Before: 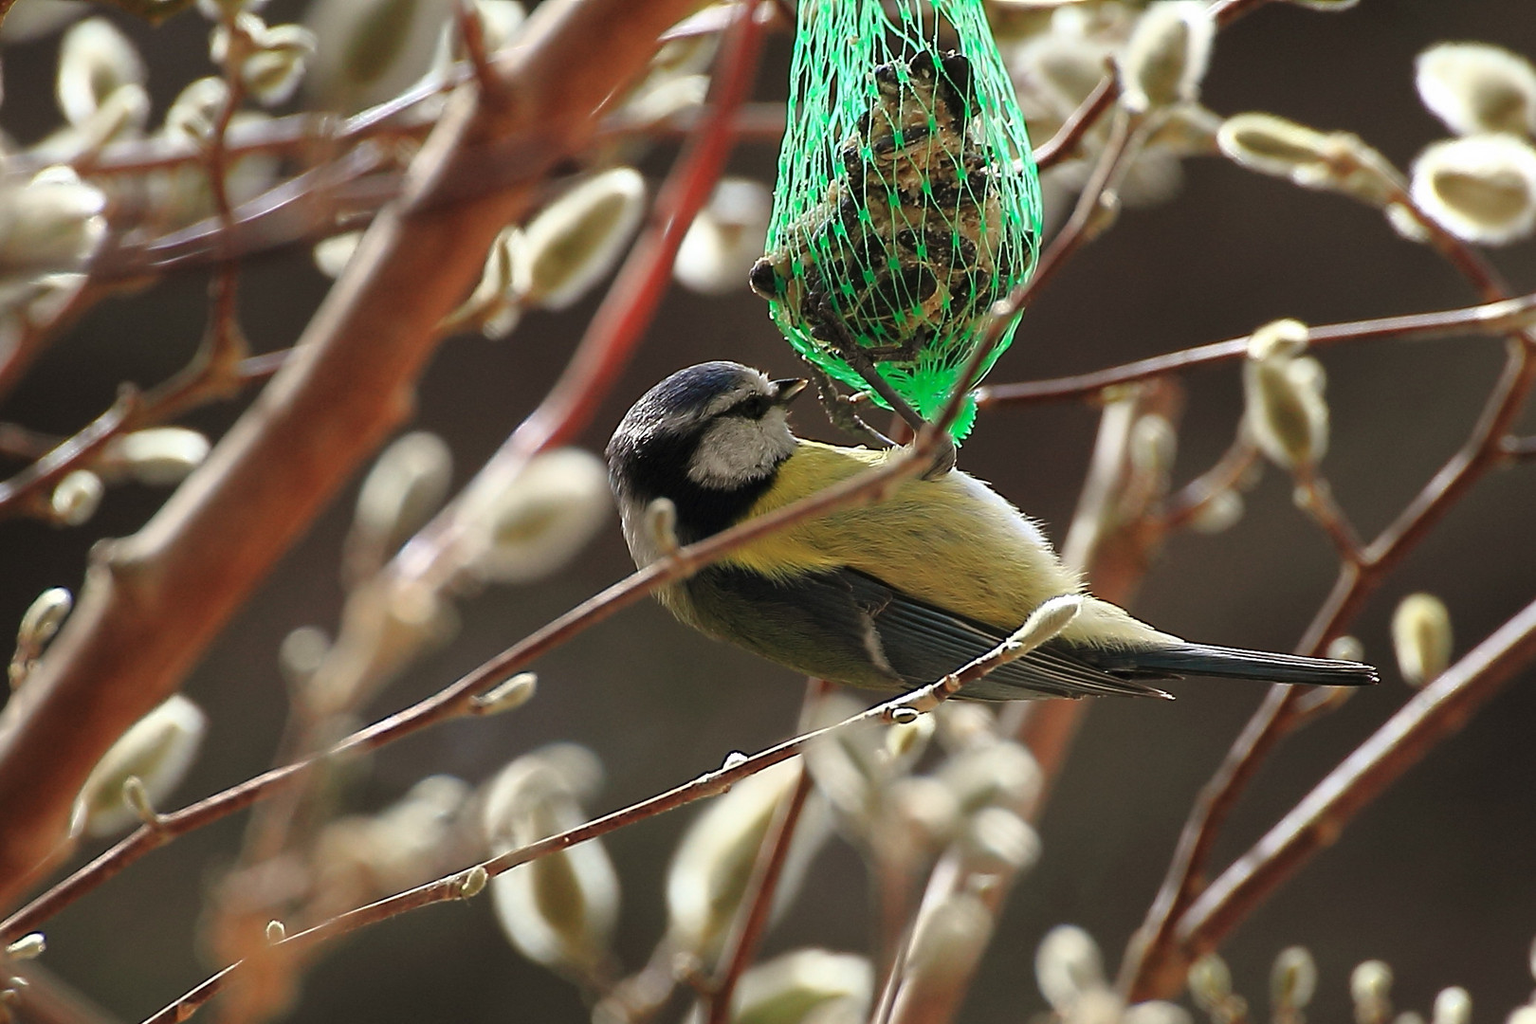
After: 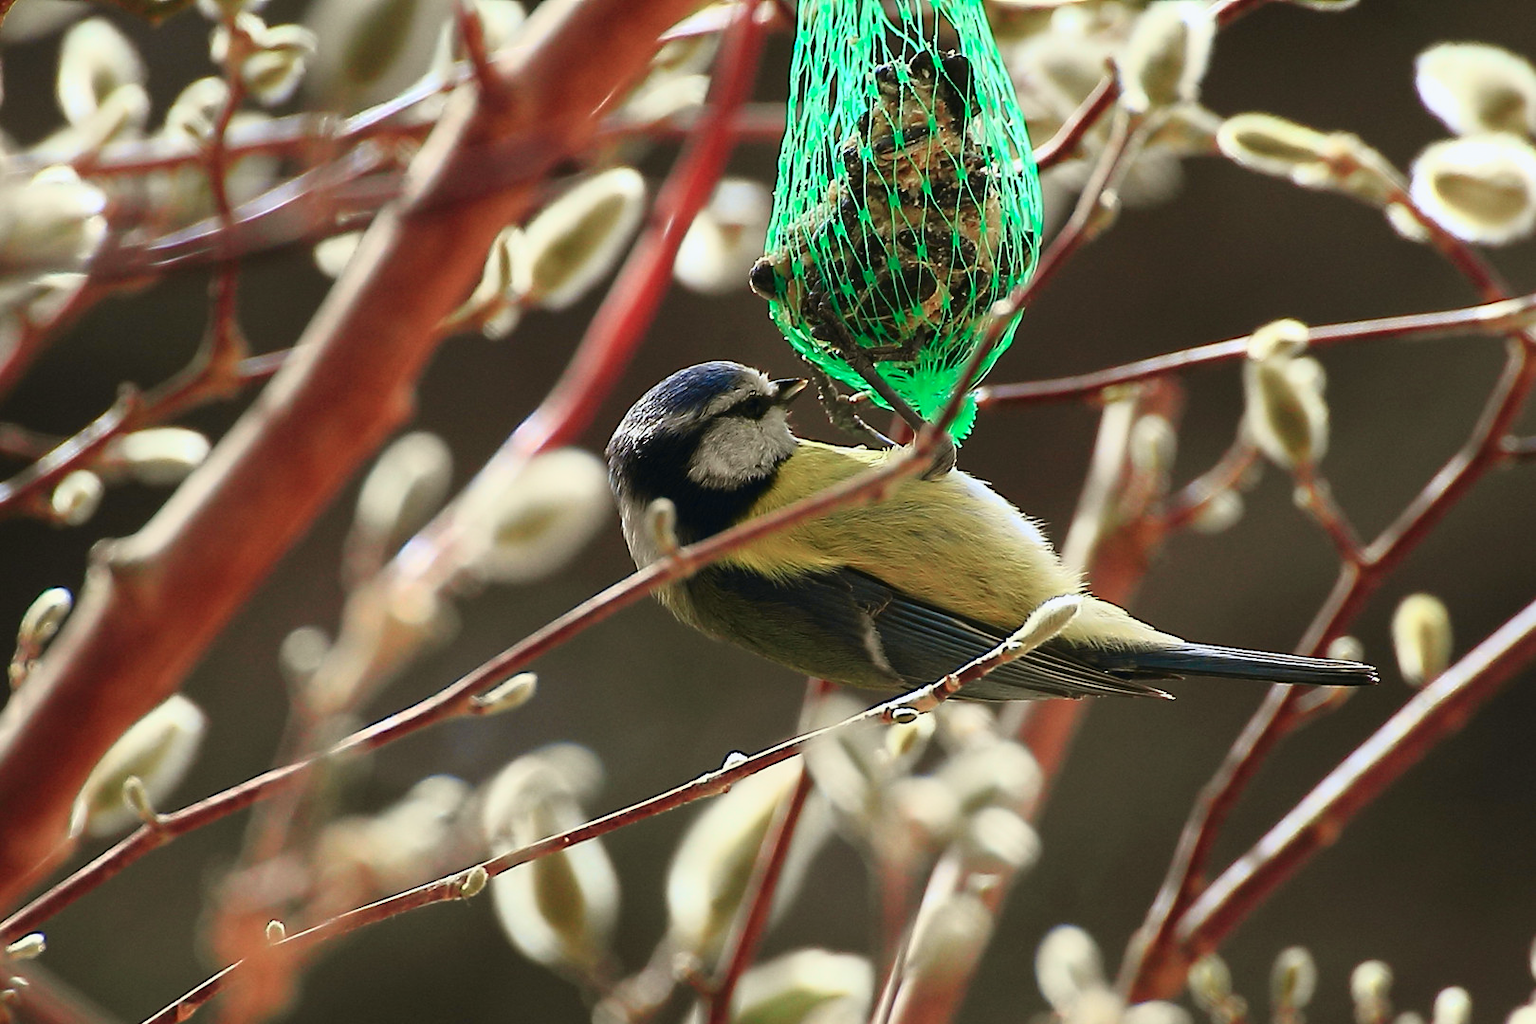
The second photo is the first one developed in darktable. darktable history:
tone curve: curves: ch0 [(0, 0.013) (0.104, 0.103) (0.258, 0.267) (0.448, 0.487) (0.709, 0.794) (0.886, 0.922) (0.994, 0.971)]; ch1 [(0, 0) (0.335, 0.298) (0.446, 0.413) (0.488, 0.484) (0.515, 0.508) (0.566, 0.593) (0.635, 0.661) (1, 1)]; ch2 [(0, 0) (0.314, 0.301) (0.437, 0.403) (0.502, 0.494) (0.528, 0.54) (0.557, 0.559) (0.612, 0.62) (0.715, 0.691) (1, 1)], color space Lab, independent channels, preserve colors none
contrast brightness saturation: contrast 0.042, saturation 0.07
